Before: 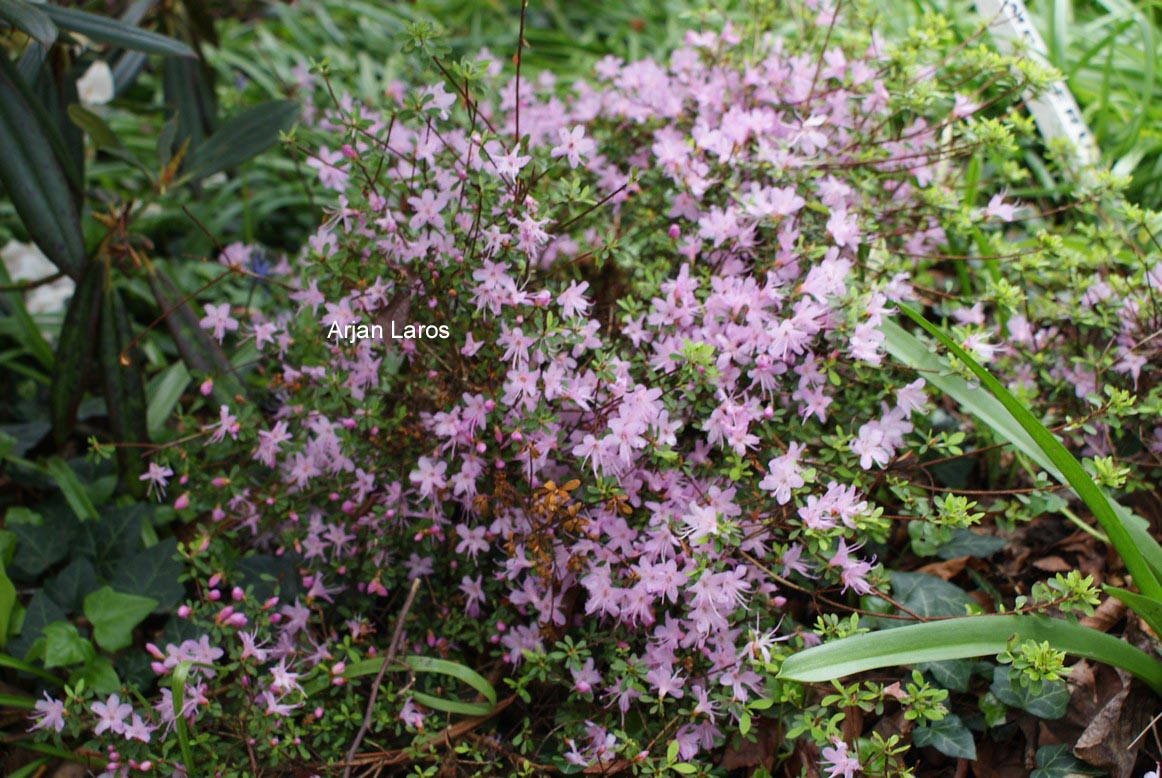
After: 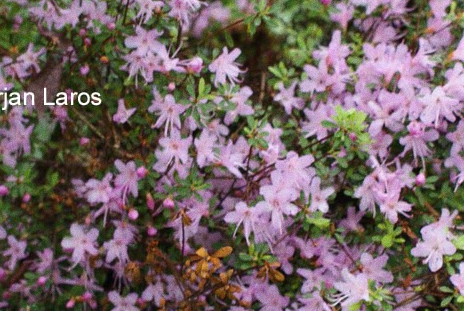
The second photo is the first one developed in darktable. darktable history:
shadows and highlights: radius 125.46, shadows 30.51, highlights -30.51, low approximation 0.01, soften with gaussian
crop: left 30%, top 30%, right 30%, bottom 30%
grain: coarseness 0.09 ISO
